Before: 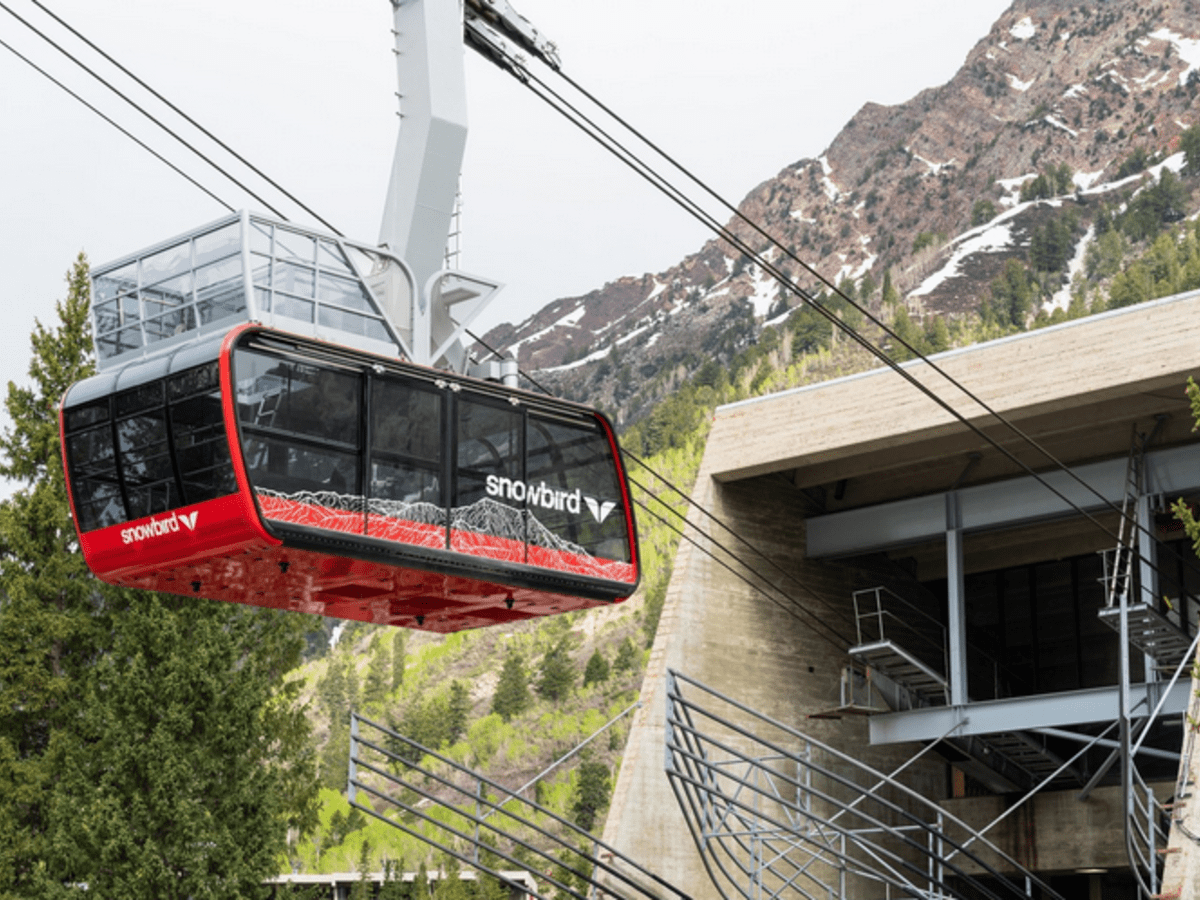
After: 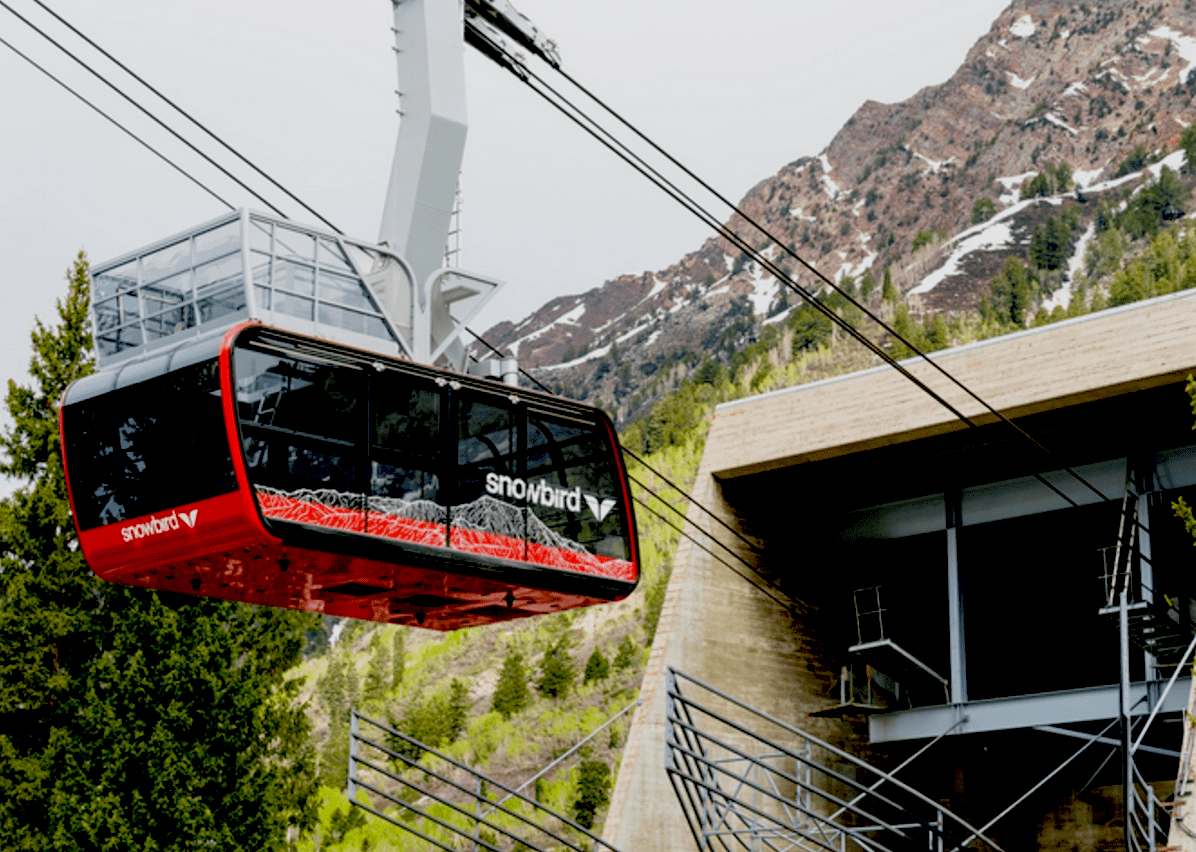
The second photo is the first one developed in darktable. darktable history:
color calibration: illuminant same as pipeline (D50), adaptation XYZ, x 0.346, y 0.358, temperature 5019.37 K
color balance rgb: perceptual saturation grading › global saturation 20%, perceptual saturation grading › highlights -25.083%, perceptual saturation grading › shadows 24.522%, contrast -10.539%
crop: top 0.296%, right 0.254%, bottom 5.002%
exposure: black level correction 0.054, exposure -0.037 EV, compensate exposure bias true, compensate highlight preservation false
